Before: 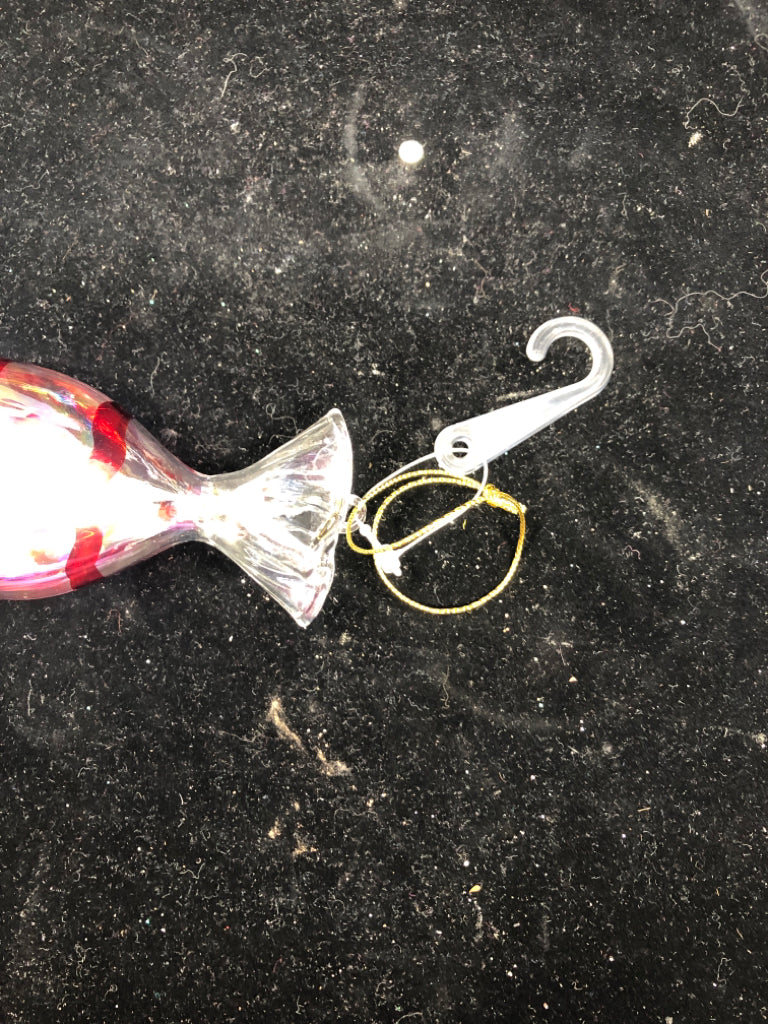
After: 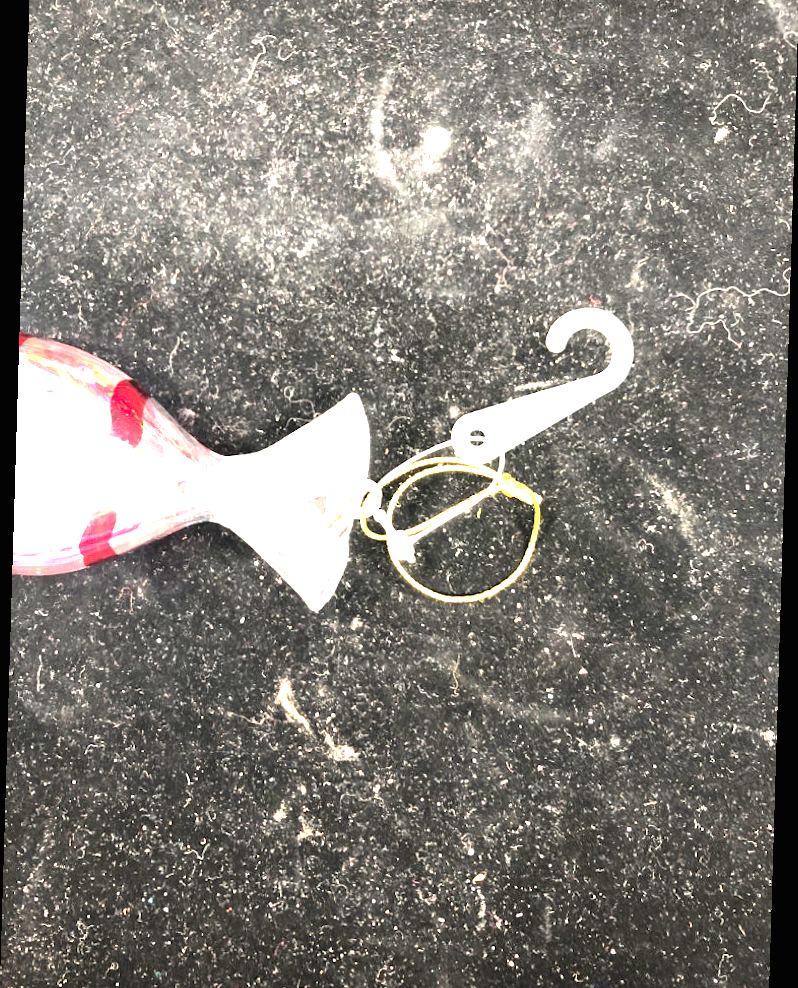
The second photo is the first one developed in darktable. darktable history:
crop and rotate: top 2.479%, bottom 3.018%
exposure: black level correction 0, exposure 2 EV, compensate highlight preservation false
rotate and perspective: rotation 1.72°, automatic cropping off
